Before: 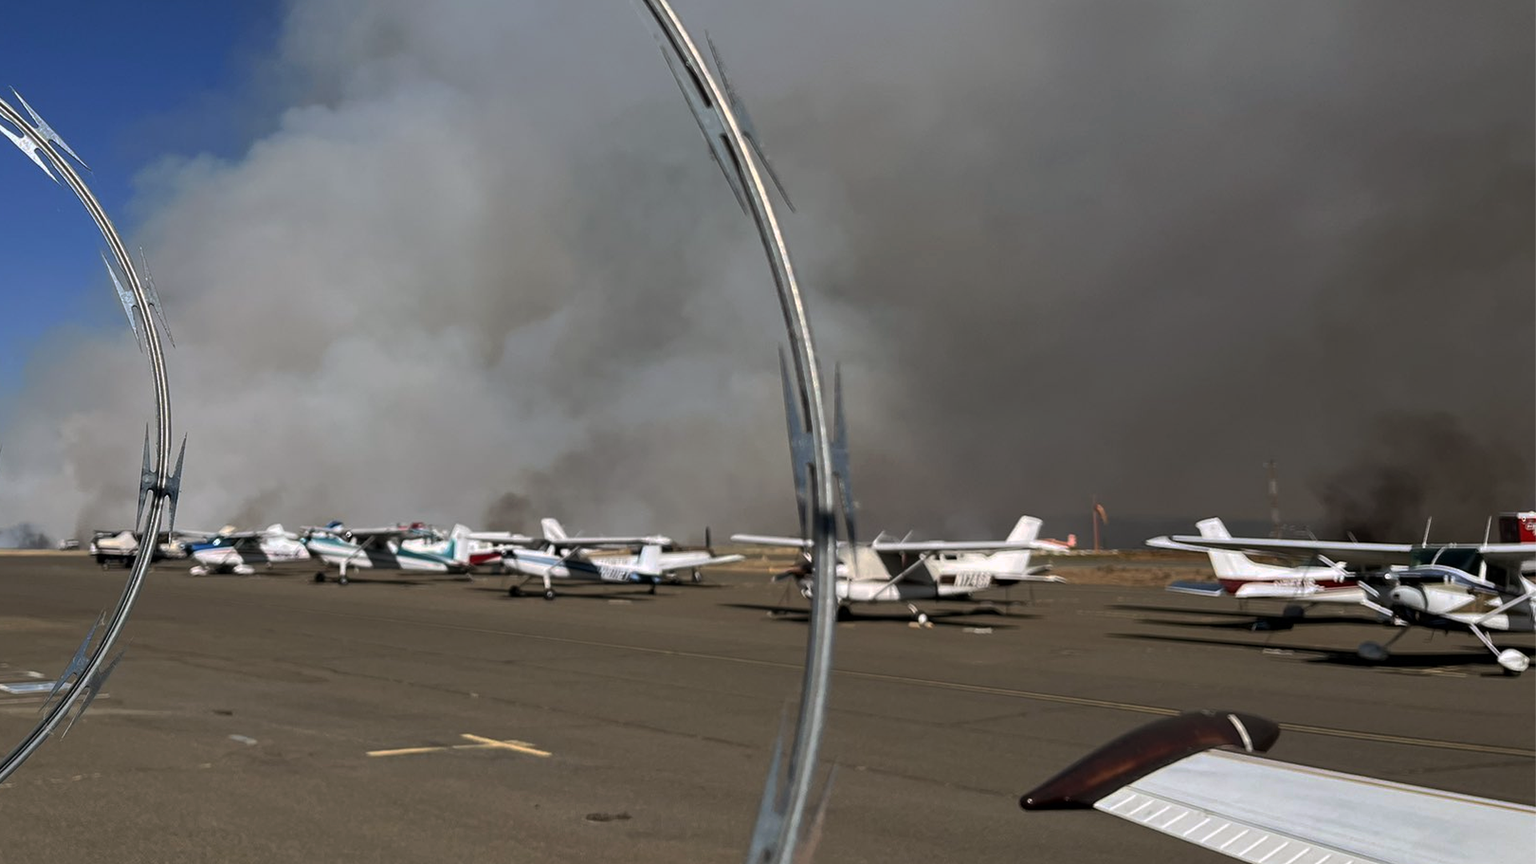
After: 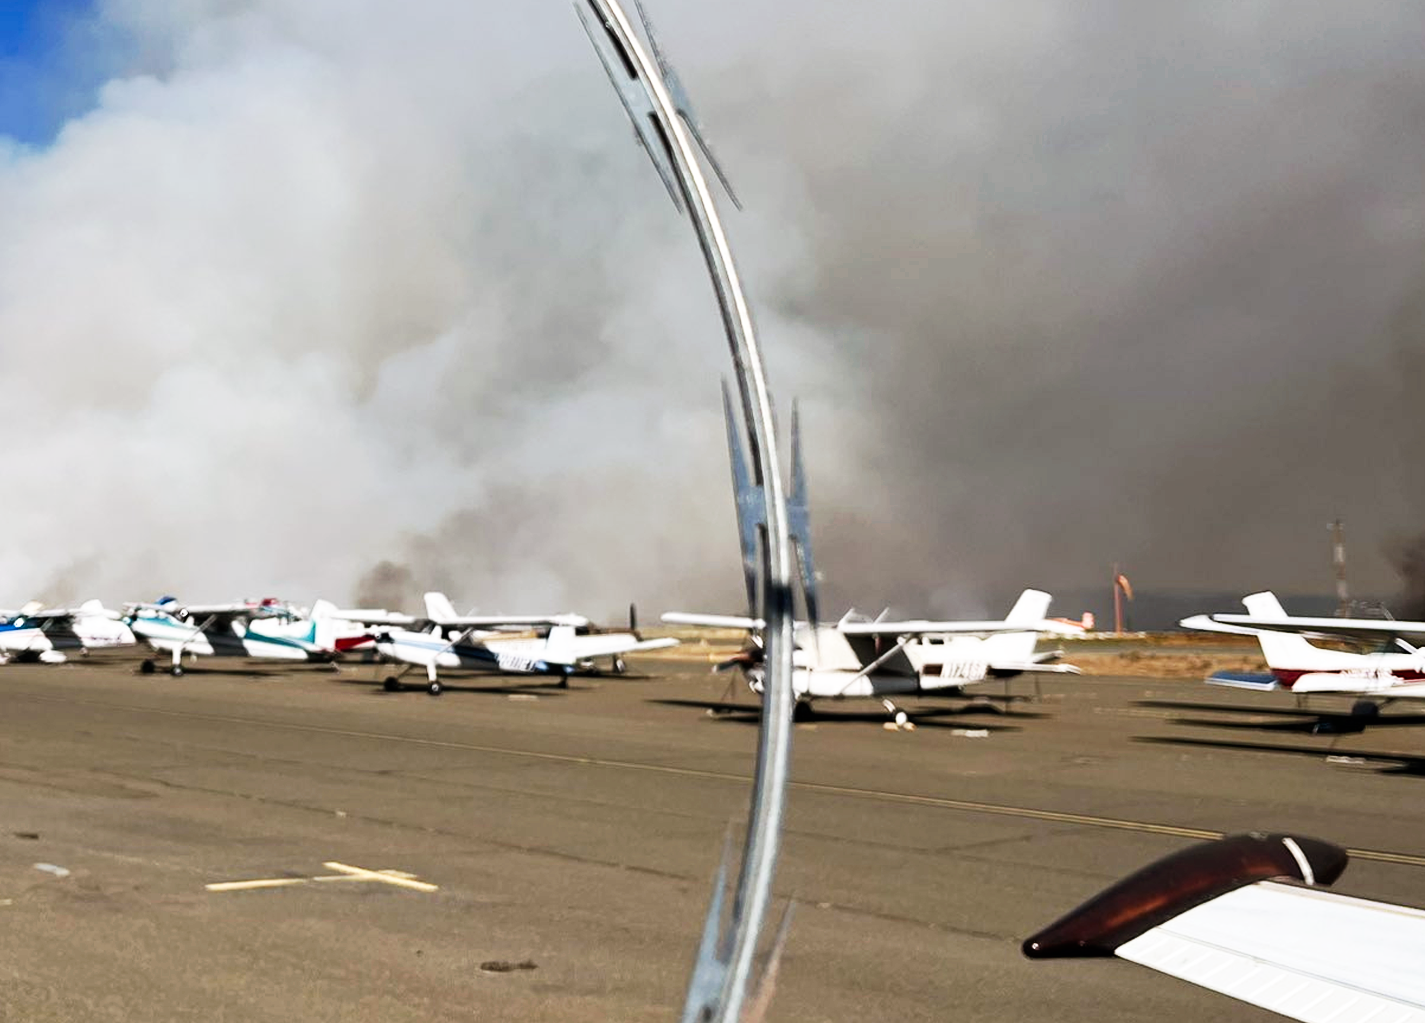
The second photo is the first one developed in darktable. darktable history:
base curve: curves: ch0 [(0, 0) (0.007, 0.004) (0.027, 0.03) (0.046, 0.07) (0.207, 0.54) (0.442, 0.872) (0.673, 0.972) (1, 1)], preserve colors none
crop and rotate: left 13.15%, top 5.251%, right 12.609%
